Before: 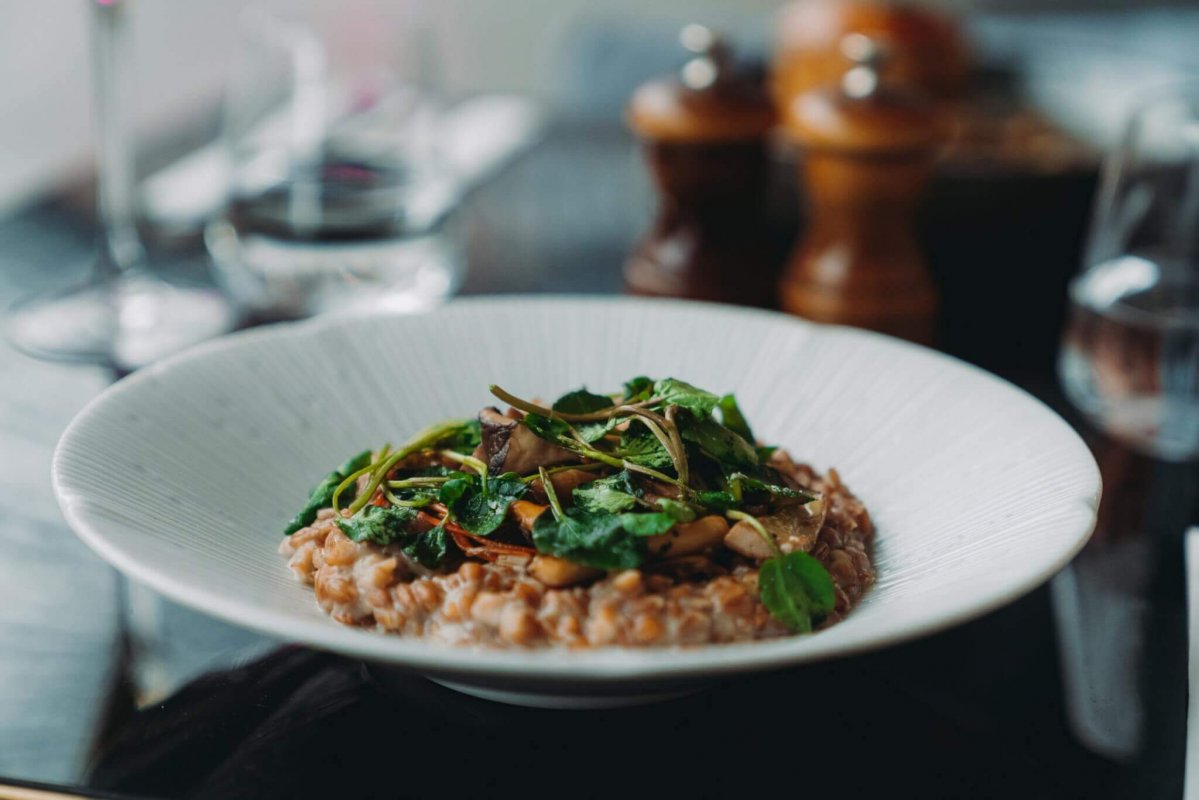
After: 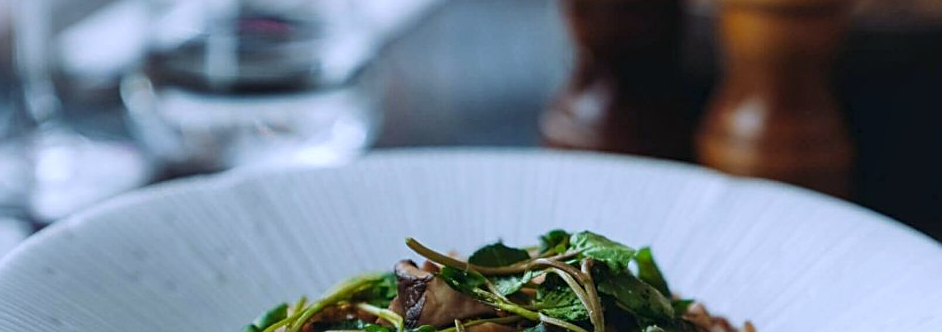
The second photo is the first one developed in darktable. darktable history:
sharpen: on, module defaults
white balance: red 0.948, green 1.02, blue 1.176
crop: left 7.036%, top 18.398%, right 14.379%, bottom 40.043%
local contrast: mode bilateral grid, contrast 20, coarseness 50, detail 120%, midtone range 0.2
